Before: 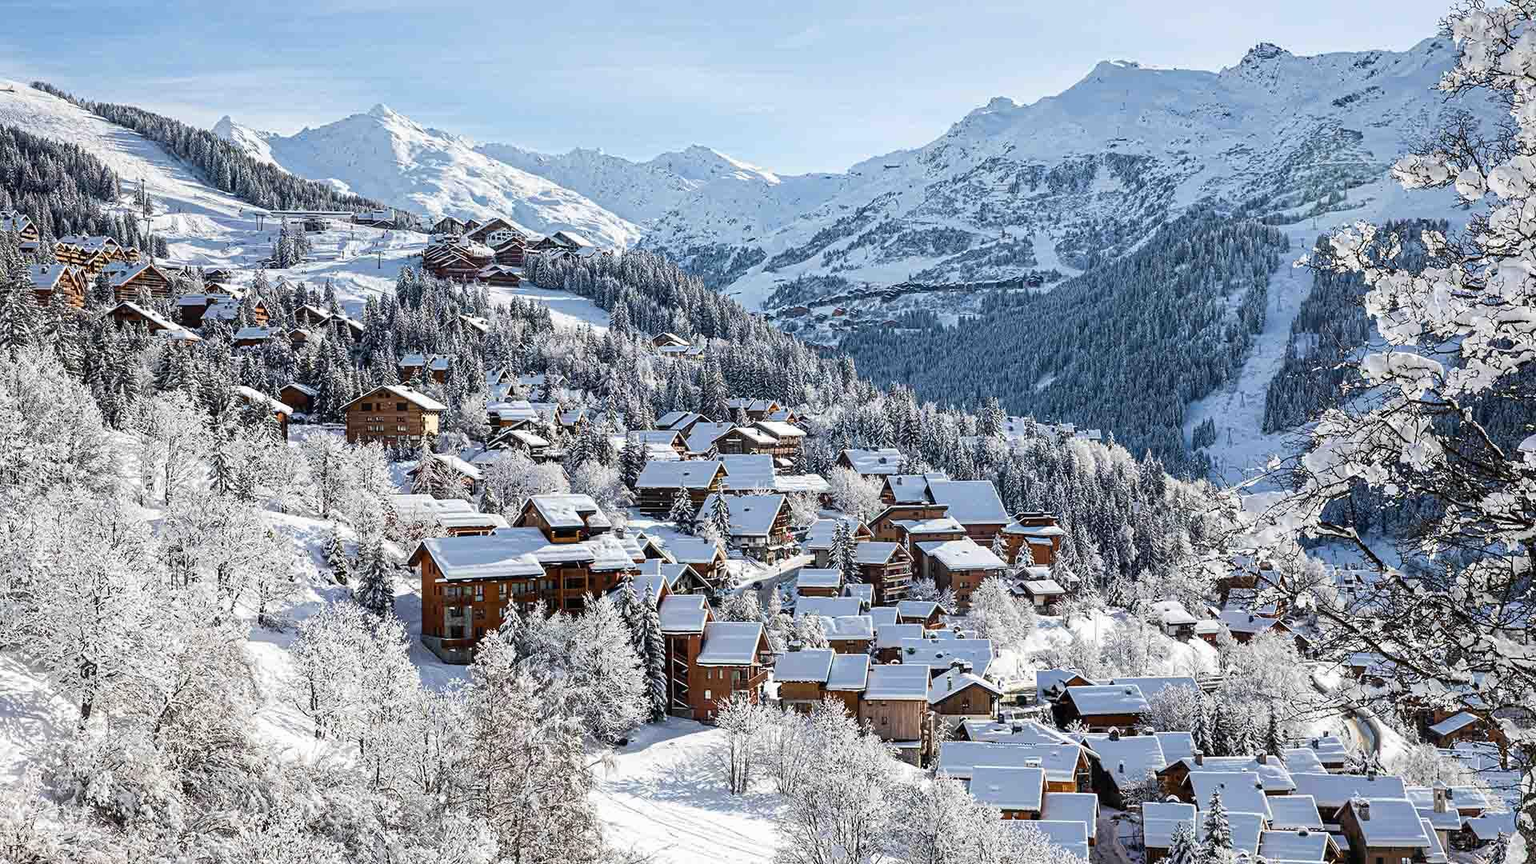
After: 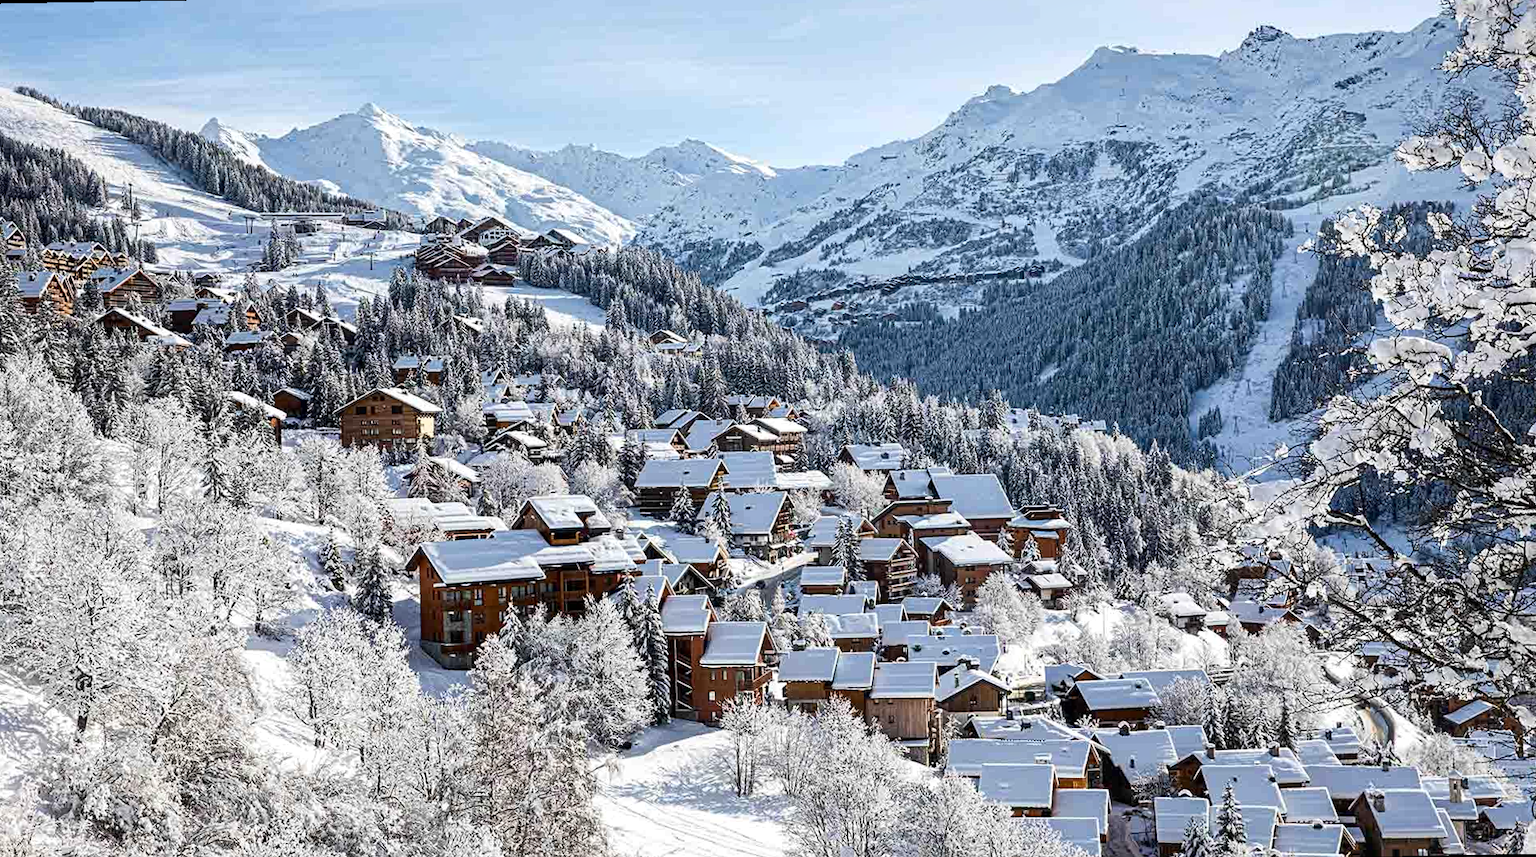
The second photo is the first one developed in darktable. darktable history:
tone curve: curves: ch0 [(0, 0) (0.08, 0.069) (0.4, 0.391) (0.6, 0.609) (0.92, 0.93) (1, 1)], color space Lab, independent channels, preserve colors none
rotate and perspective: rotation -1°, crop left 0.011, crop right 0.989, crop top 0.025, crop bottom 0.975
local contrast: mode bilateral grid, contrast 20, coarseness 50, detail 120%, midtone range 0.2
